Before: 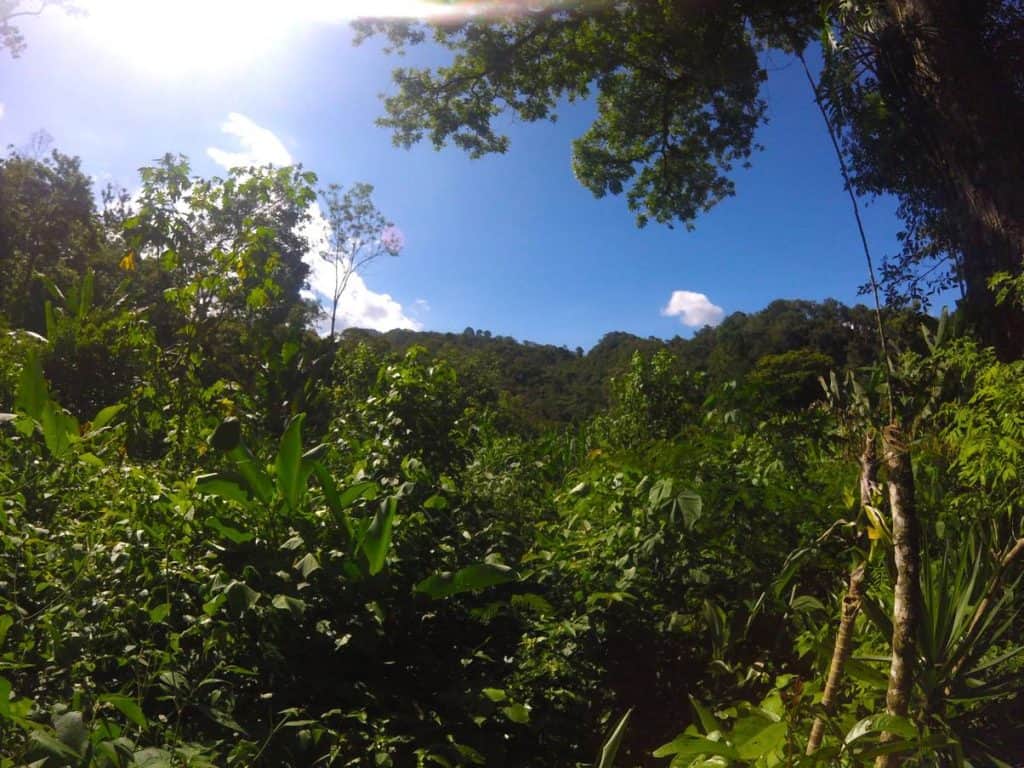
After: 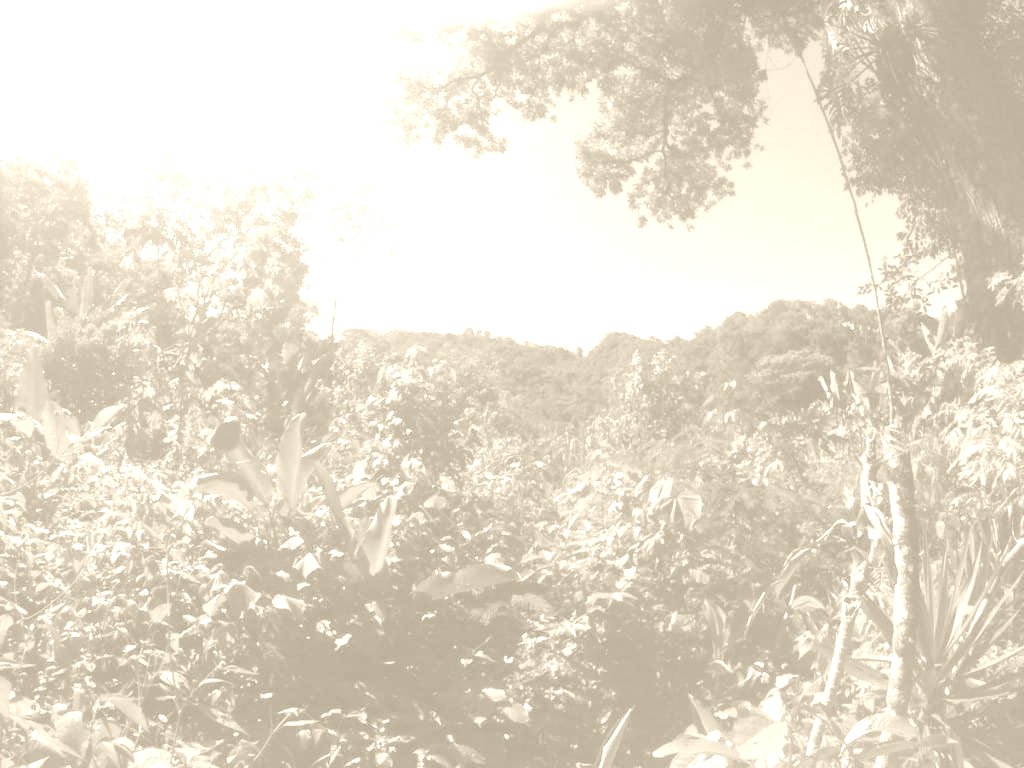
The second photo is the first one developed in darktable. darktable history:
velvia: on, module defaults
exposure: black level correction 0, exposure 1.1 EV, compensate exposure bias true, compensate highlight preservation false
colorize: hue 36°, saturation 71%, lightness 80.79%
